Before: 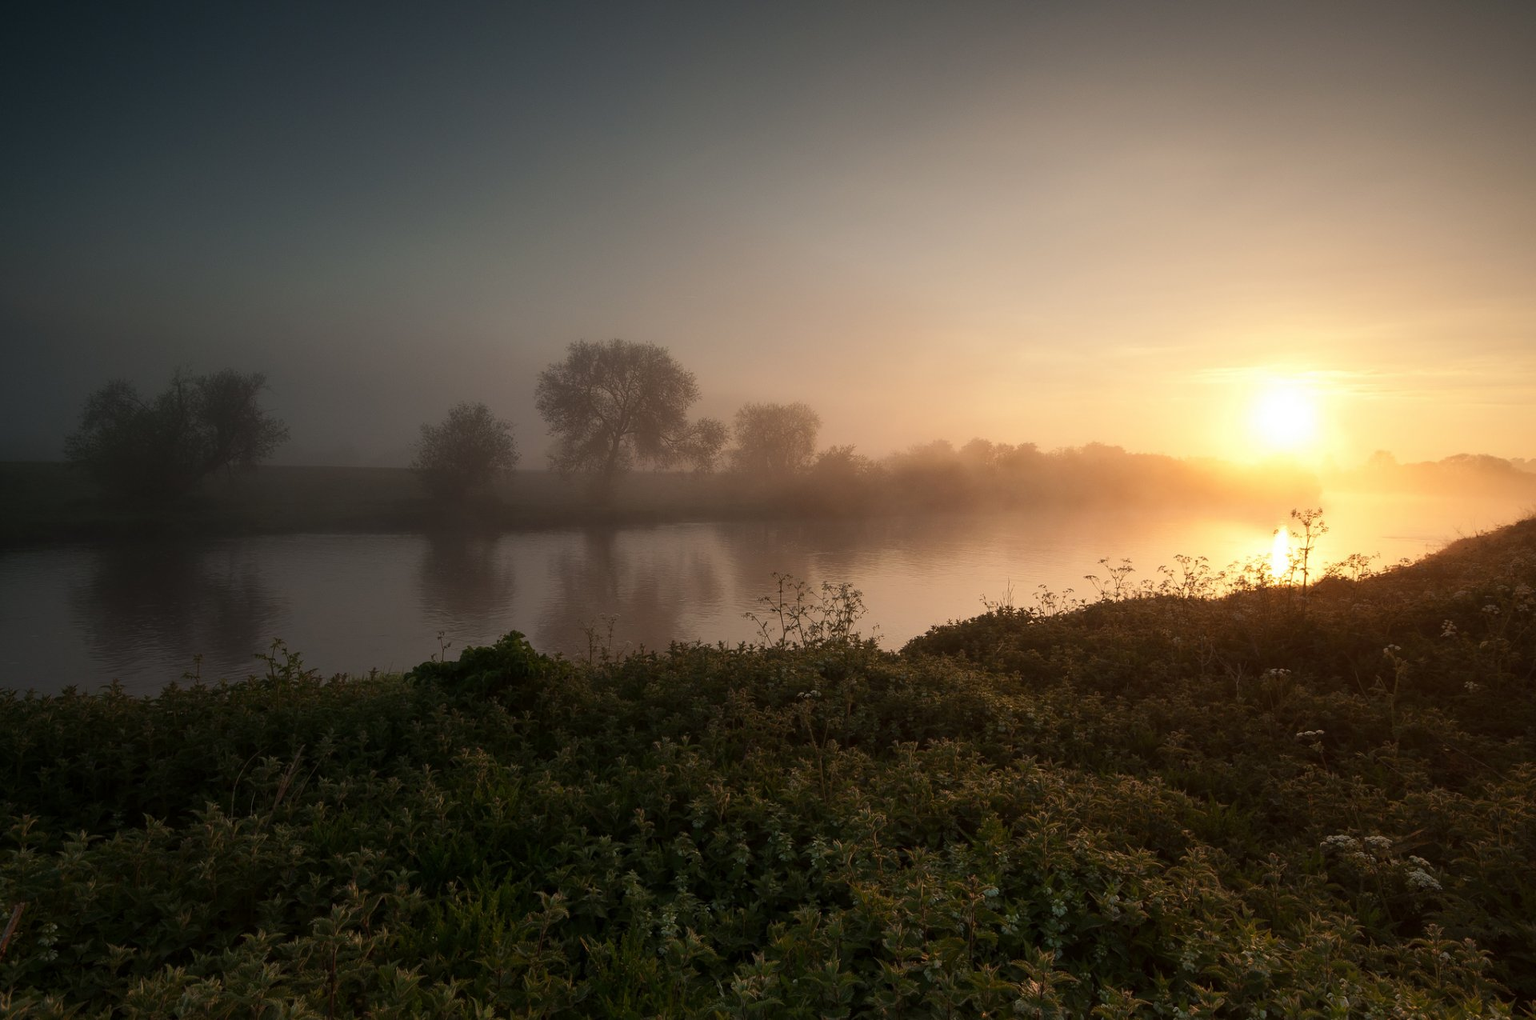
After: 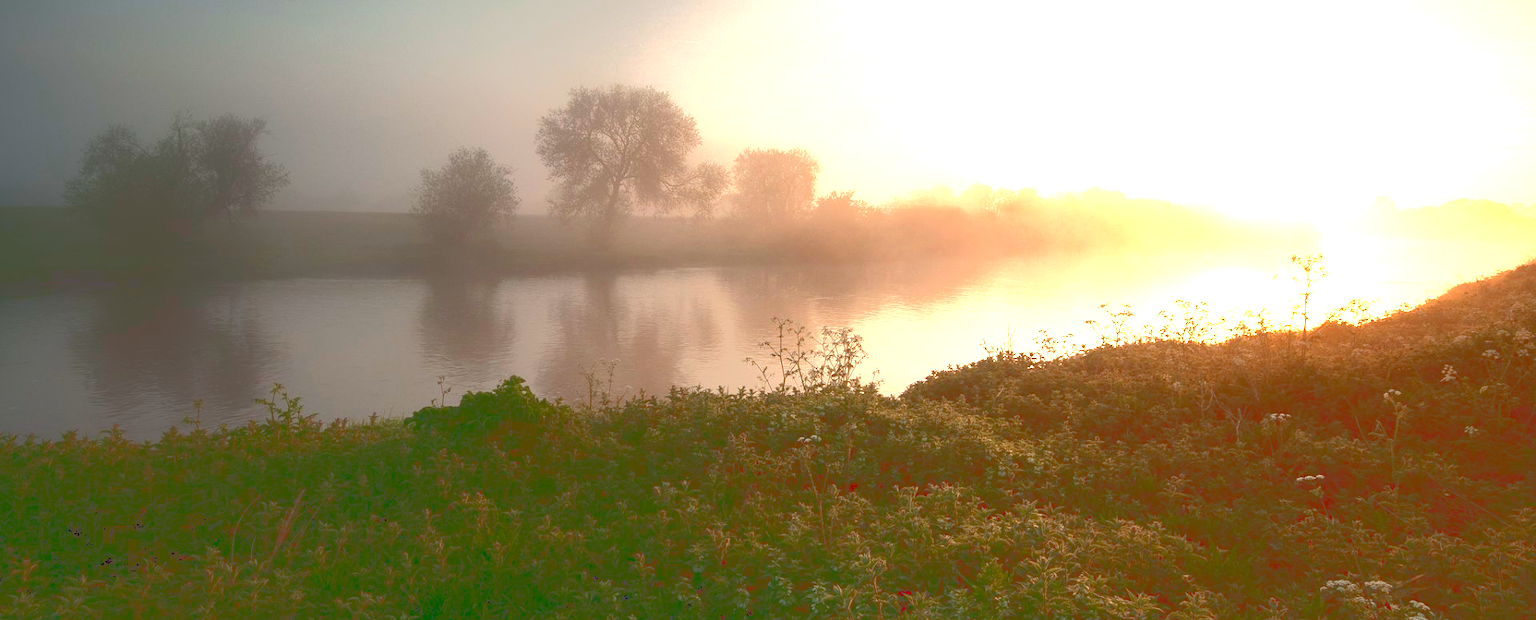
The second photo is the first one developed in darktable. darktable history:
crop and rotate: top 25.059%, bottom 14.032%
tone curve: curves: ch0 [(0, 0) (0.003, 0.313) (0.011, 0.317) (0.025, 0.317) (0.044, 0.322) (0.069, 0.327) (0.1, 0.335) (0.136, 0.347) (0.177, 0.364) (0.224, 0.384) (0.277, 0.421) (0.335, 0.459) (0.399, 0.501) (0.468, 0.554) (0.543, 0.611) (0.623, 0.679) (0.709, 0.751) (0.801, 0.804) (0.898, 0.844) (1, 1)], color space Lab, linked channels, preserve colors none
exposure: exposure 0.781 EV, compensate highlight preservation false
tone equalizer: -8 EV -1.12 EV, -7 EV -0.99 EV, -6 EV -0.899 EV, -5 EV -0.597 EV, -3 EV 0.599 EV, -2 EV 0.876 EV, -1 EV 0.995 EV, +0 EV 1.07 EV
